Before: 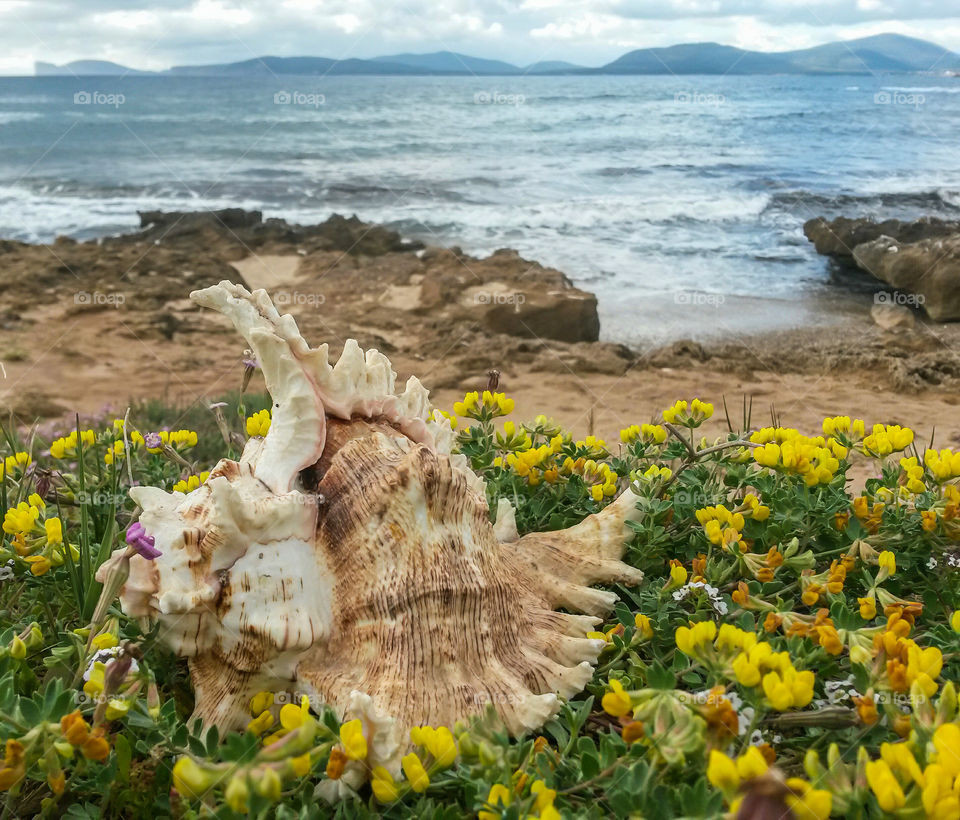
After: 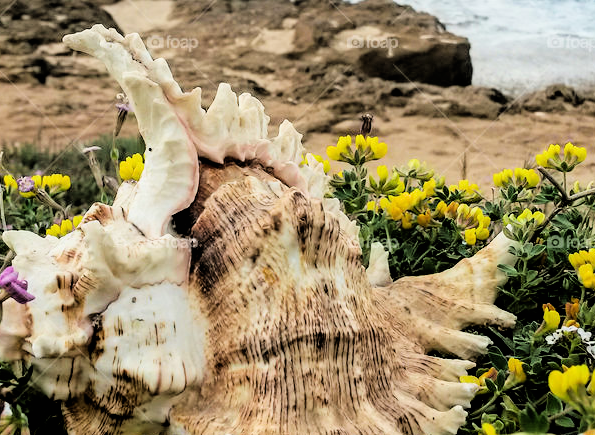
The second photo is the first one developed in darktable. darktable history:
local contrast: mode bilateral grid, contrast 100, coarseness 100, detail 94%, midtone range 0.2
crop: left 13.312%, top 31.28%, right 24.627%, bottom 15.582%
filmic rgb: black relative exposure -3.31 EV, white relative exposure 3.45 EV, hardness 2.36, contrast 1.103
tone equalizer: -8 EV -0.75 EV, -7 EV -0.7 EV, -6 EV -0.6 EV, -5 EV -0.4 EV, -3 EV 0.4 EV, -2 EV 0.6 EV, -1 EV 0.7 EV, +0 EV 0.75 EV, edges refinement/feathering 500, mask exposure compensation -1.57 EV, preserve details no
